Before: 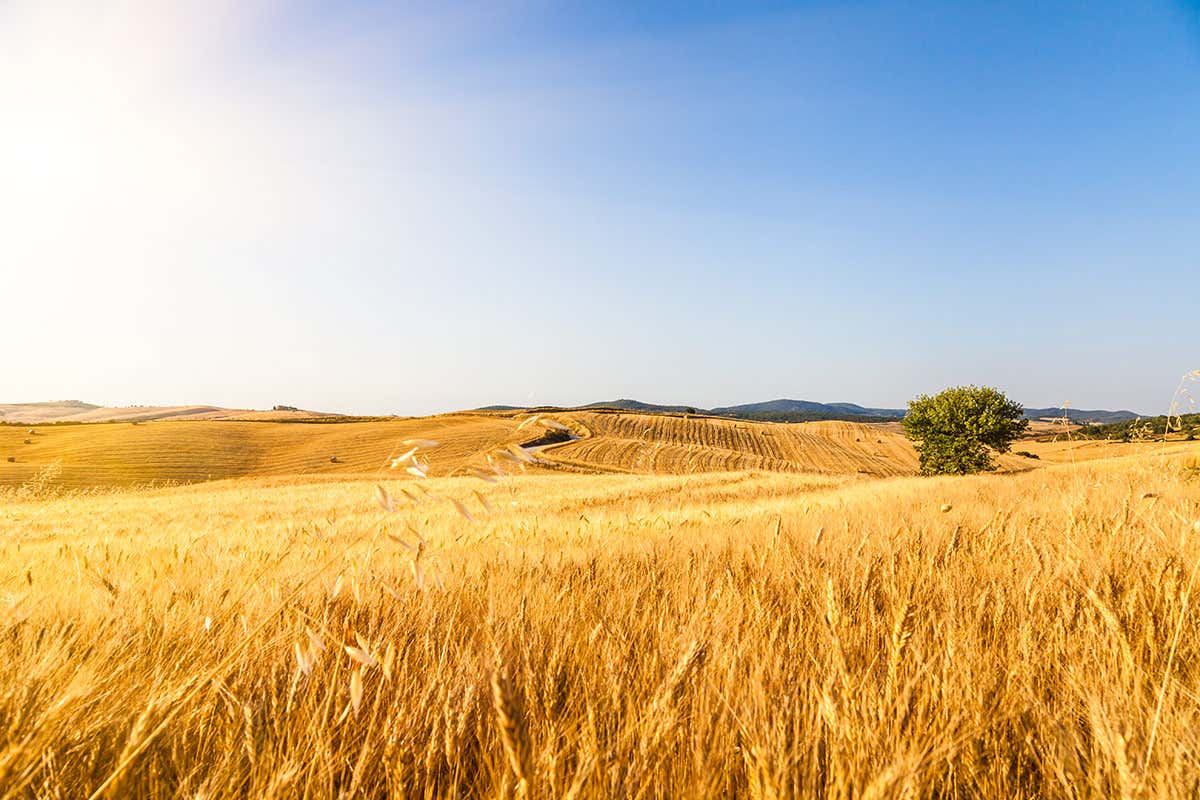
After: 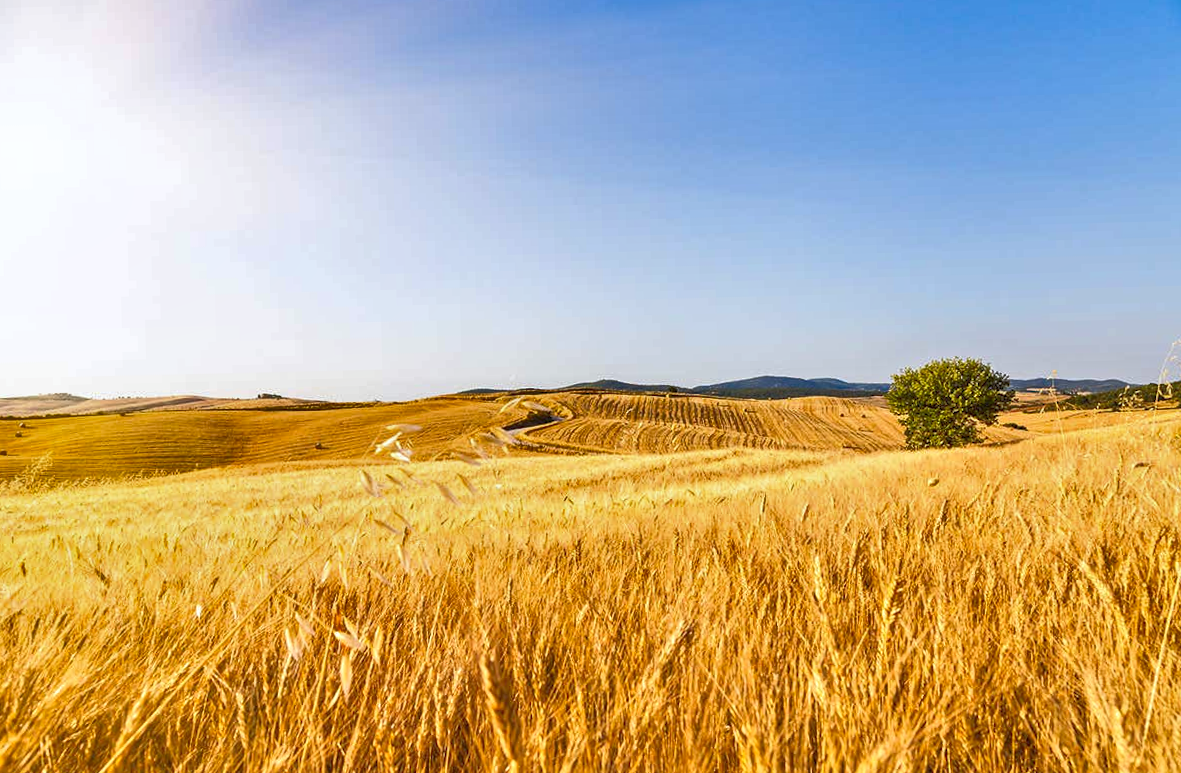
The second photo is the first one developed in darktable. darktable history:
shadows and highlights: low approximation 0.01, soften with gaussian
rotate and perspective: rotation -1.32°, lens shift (horizontal) -0.031, crop left 0.015, crop right 0.985, crop top 0.047, crop bottom 0.982
white balance: red 0.983, blue 1.036
tone equalizer: -8 EV 1 EV, -7 EV 1 EV, -6 EV 1 EV, -5 EV 1 EV, -4 EV 1 EV, -3 EV 0.75 EV, -2 EV 0.5 EV, -1 EV 0.25 EV
